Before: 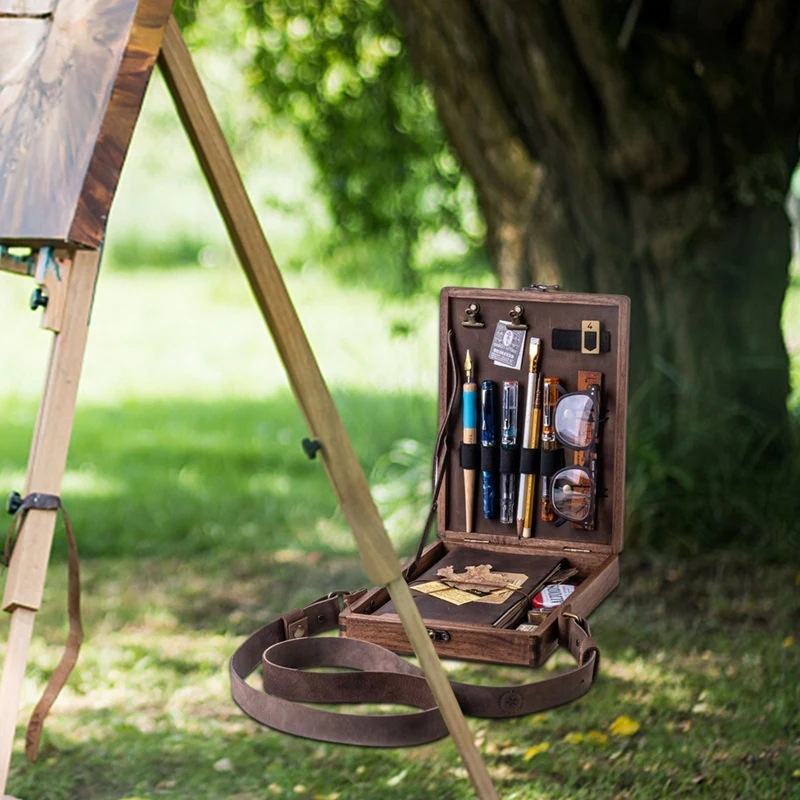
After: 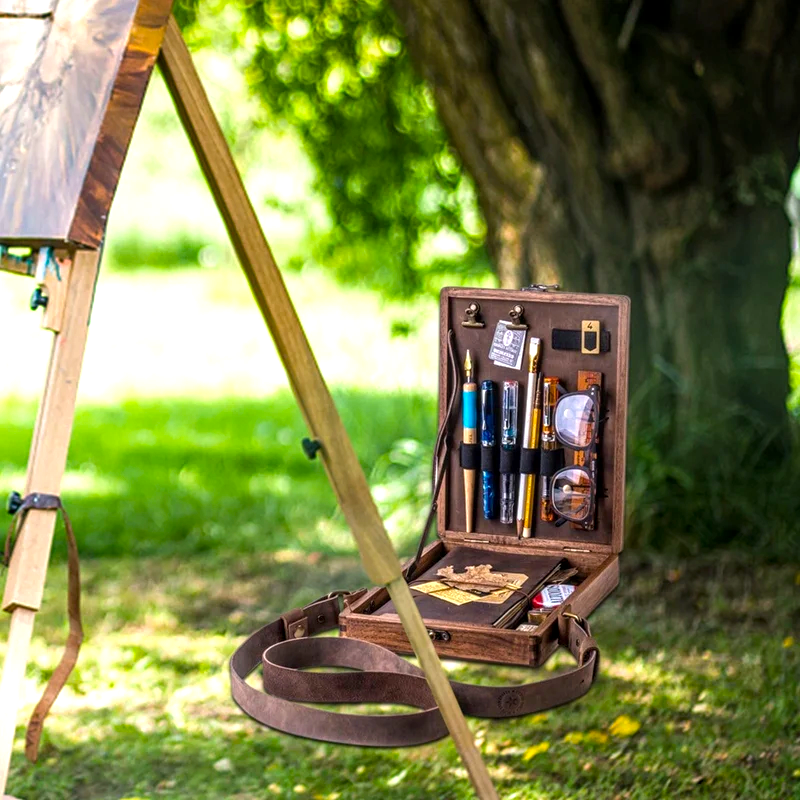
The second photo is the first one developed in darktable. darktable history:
local contrast: highlights 55%, shadows 52%, detail 130%, midtone range 0.445
color balance rgb: linear chroma grading › global chroma 19.554%, perceptual saturation grading › global saturation 2.481%, perceptual brilliance grading › global brilliance 12.699%, global vibrance 20%
